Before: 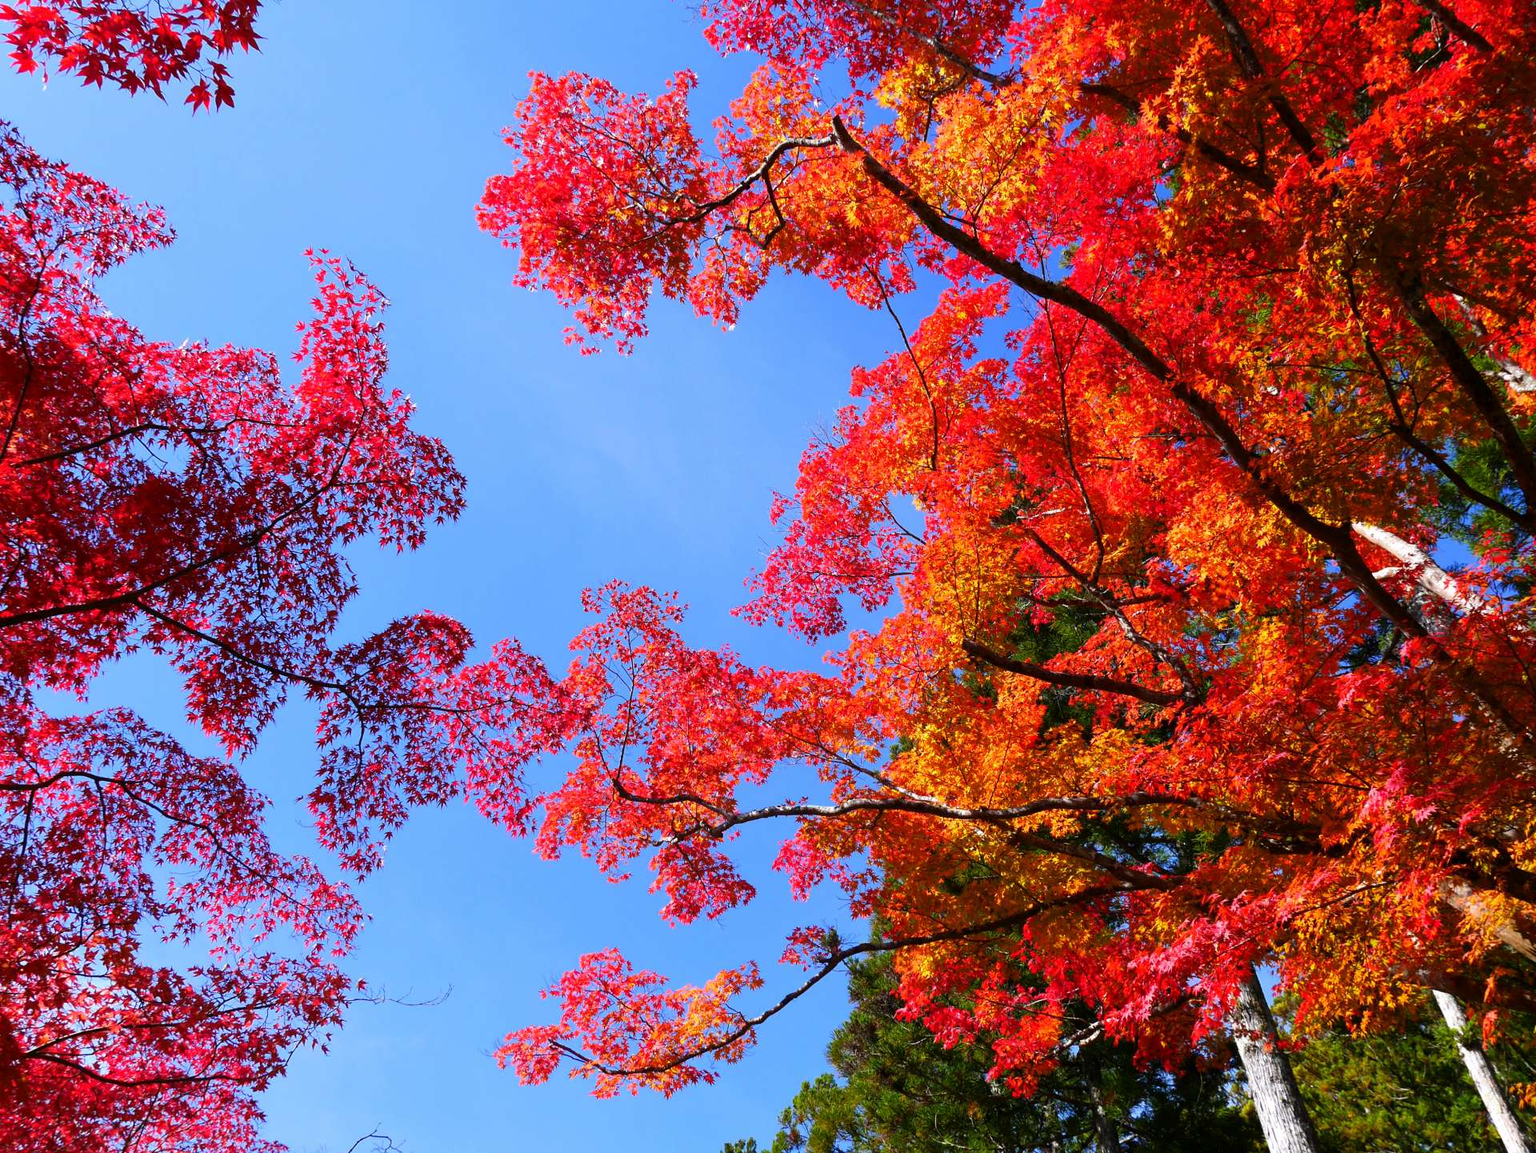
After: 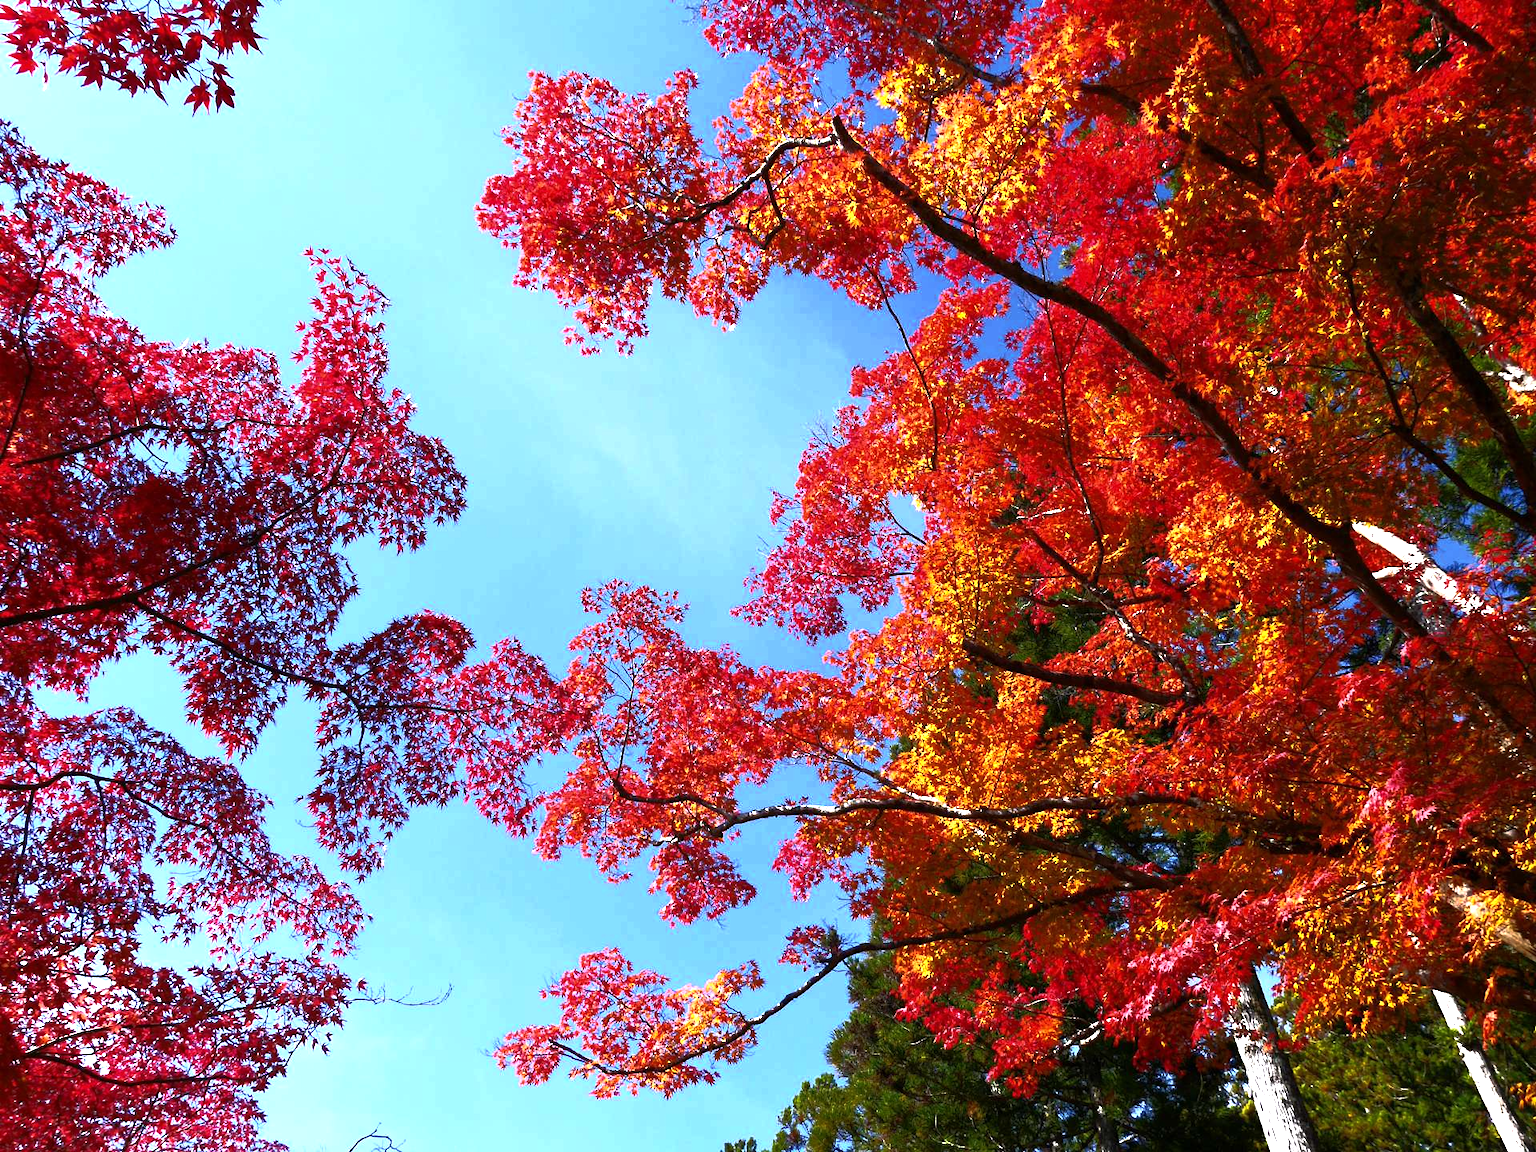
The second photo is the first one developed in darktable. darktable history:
base curve: curves: ch0 [(0, 0) (0.564, 0.291) (0.802, 0.731) (1, 1)]
exposure: exposure 0.999 EV, compensate highlight preservation false
